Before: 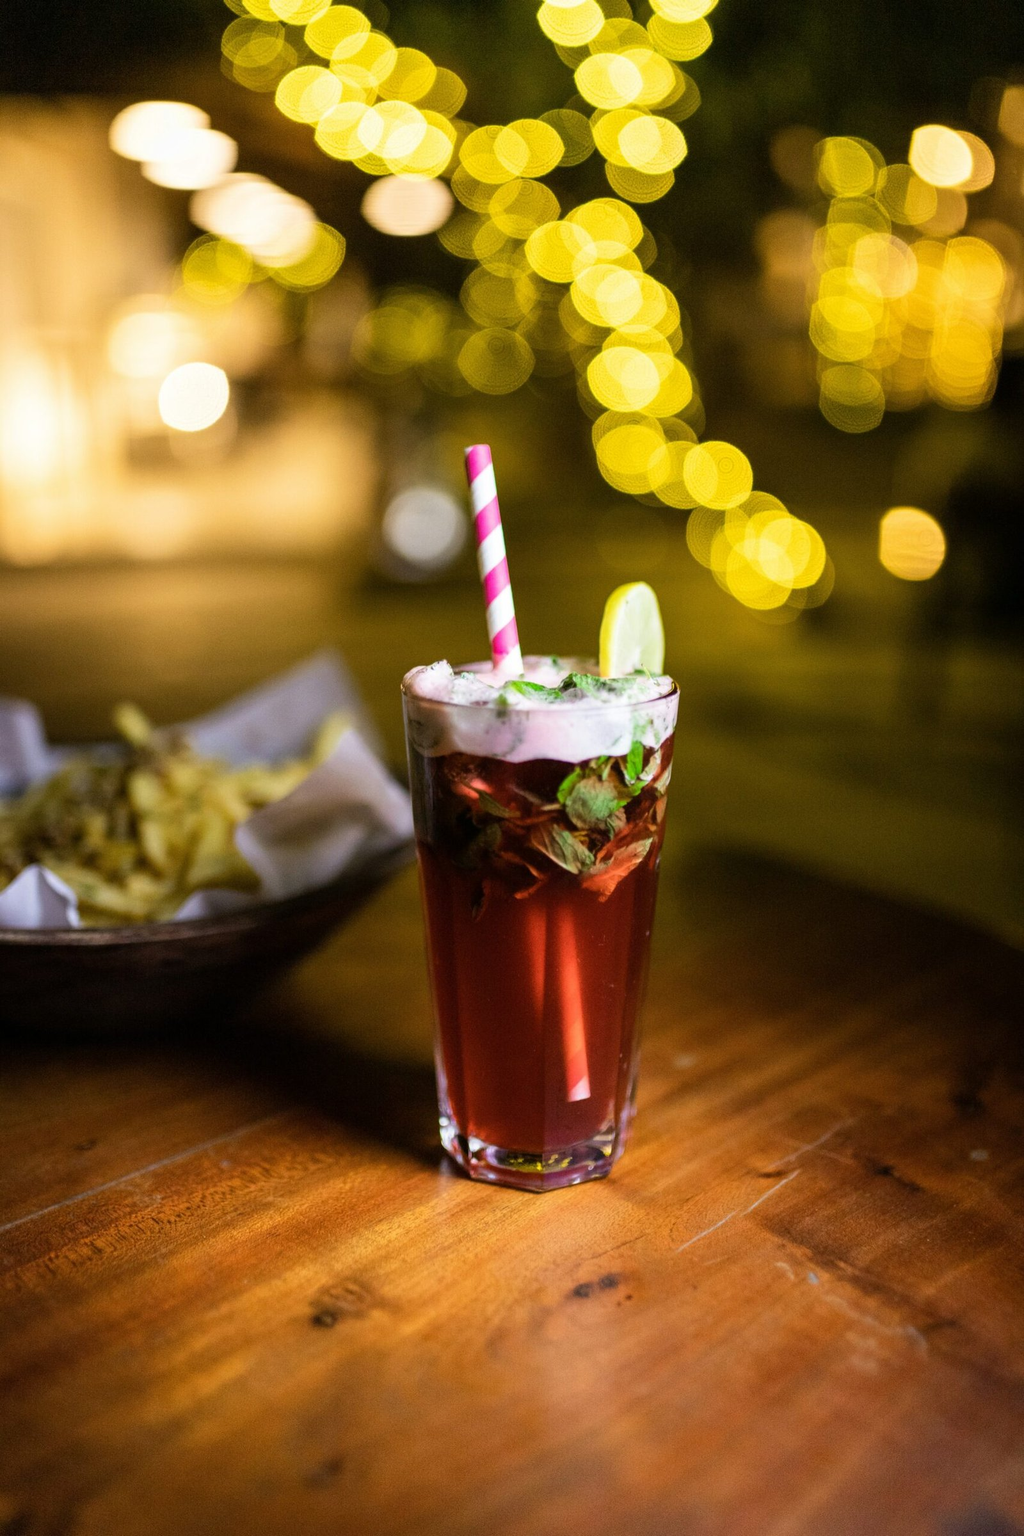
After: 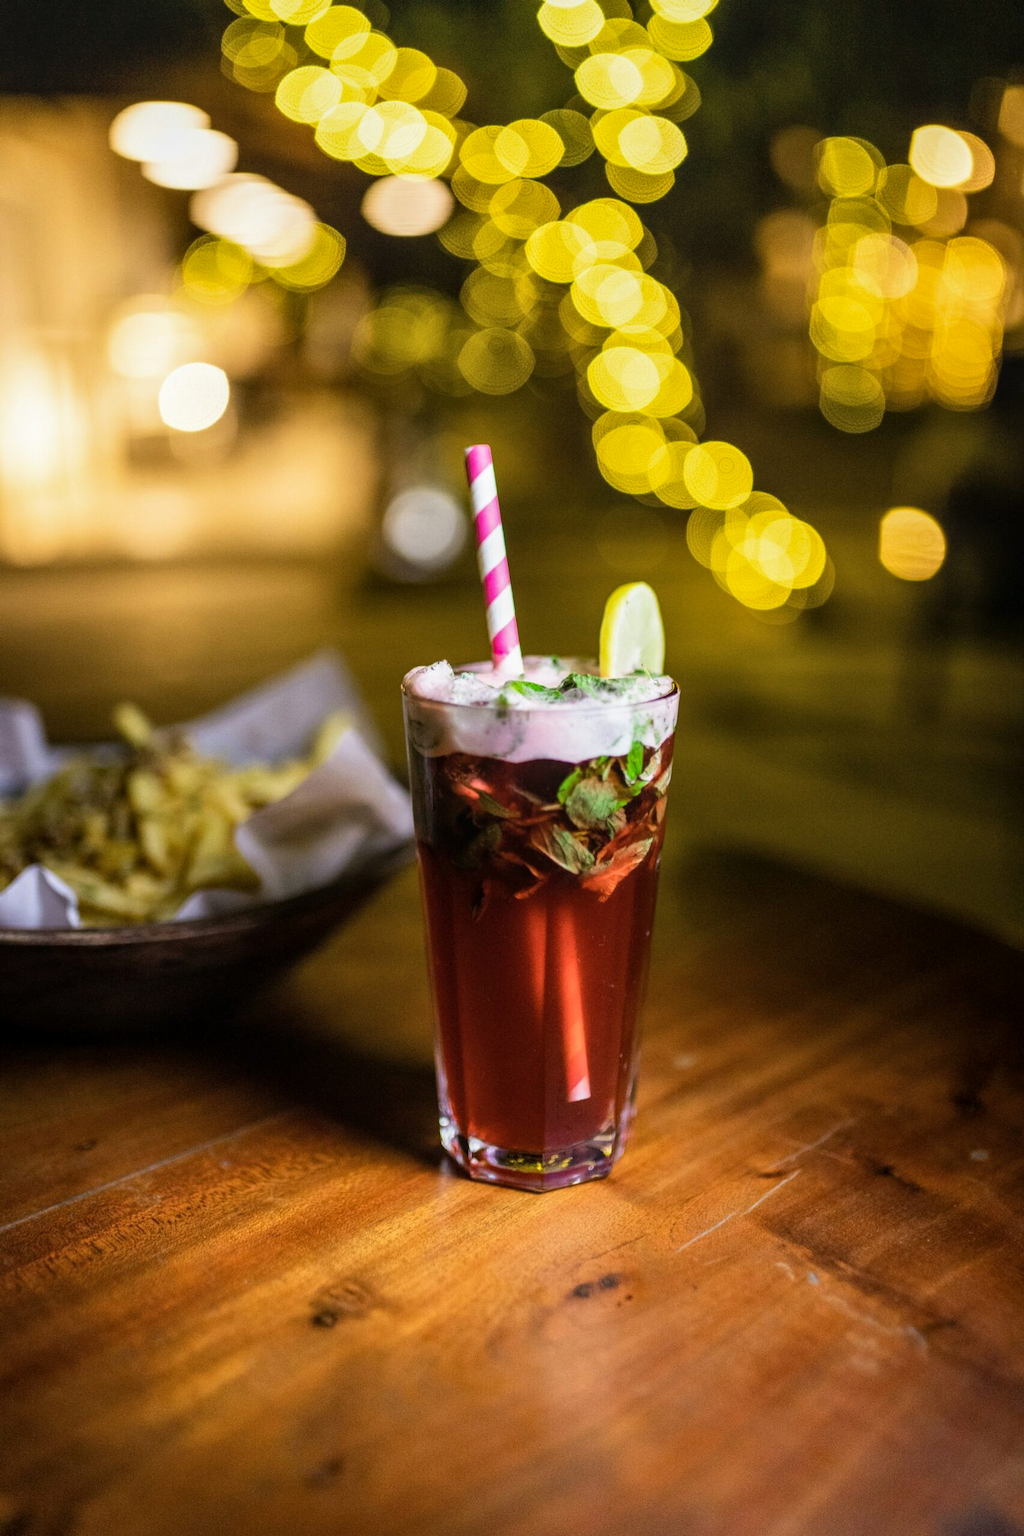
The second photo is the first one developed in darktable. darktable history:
local contrast: detail 115%
